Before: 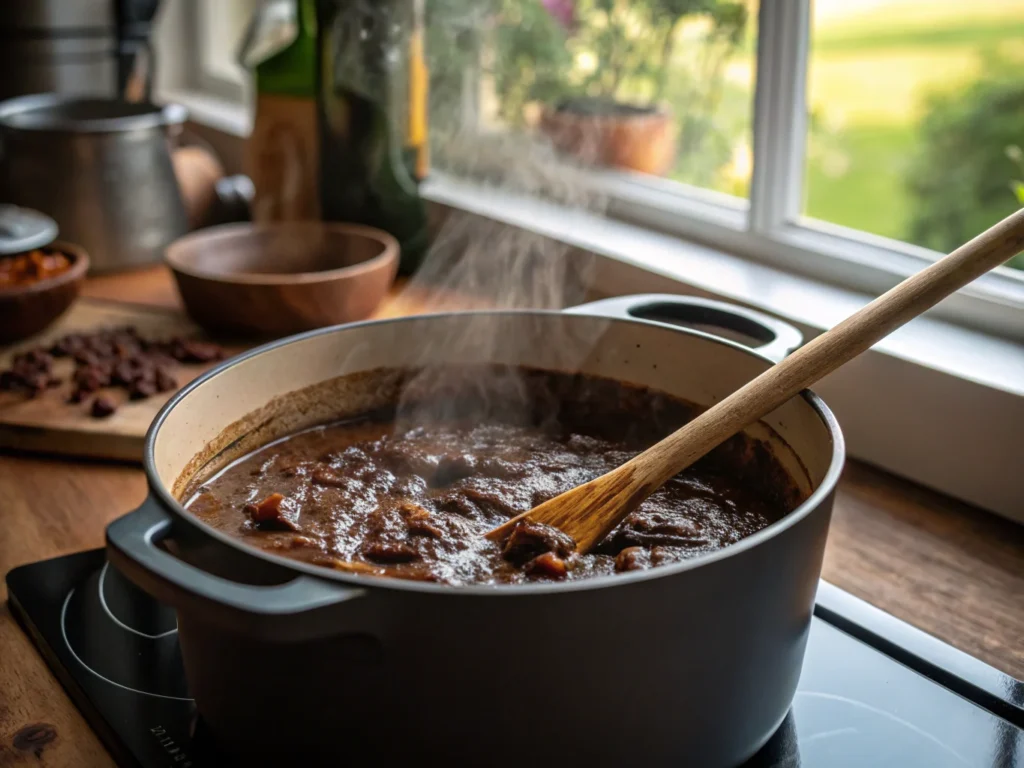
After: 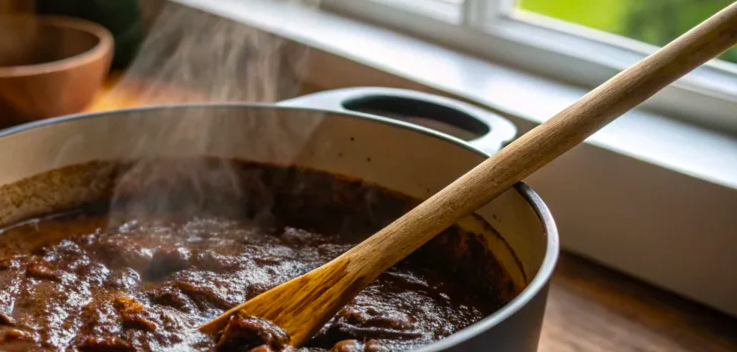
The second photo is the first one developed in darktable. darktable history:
crop and rotate: left 27.938%, top 27.046%, bottom 27.046%
tone equalizer: on, module defaults
color balance rgb: perceptual saturation grading › global saturation 25%, global vibrance 20%
